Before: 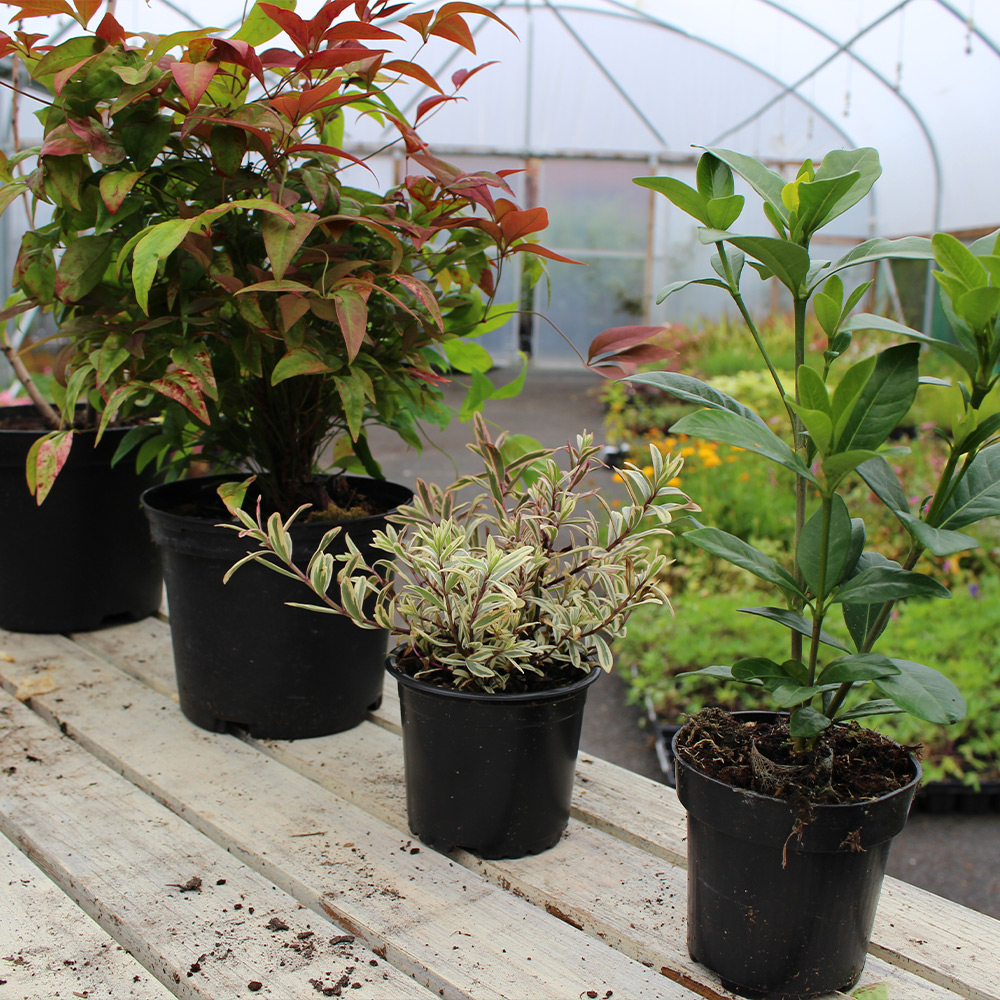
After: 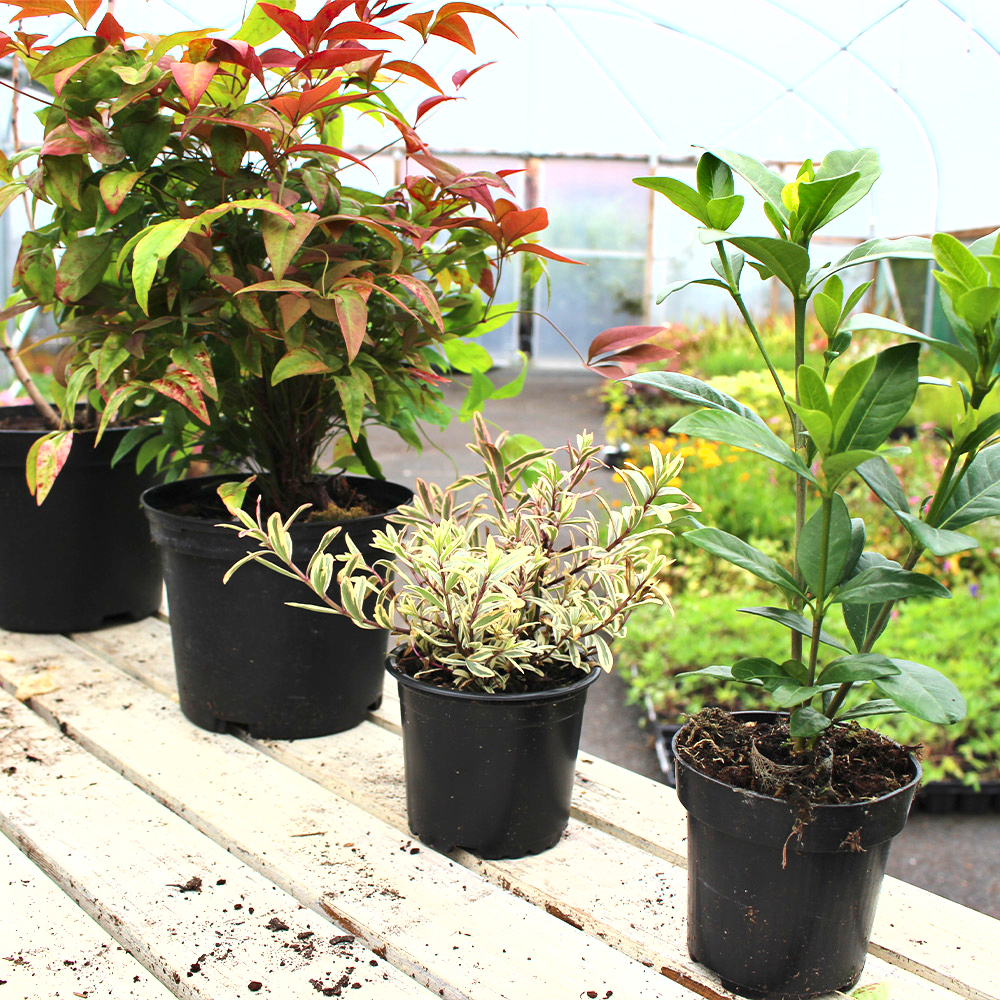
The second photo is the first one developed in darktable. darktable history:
shadows and highlights: shadows 31.79, highlights -33.01, soften with gaussian
exposure: black level correction 0, exposure 1.199 EV, compensate exposure bias true, compensate highlight preservation false
